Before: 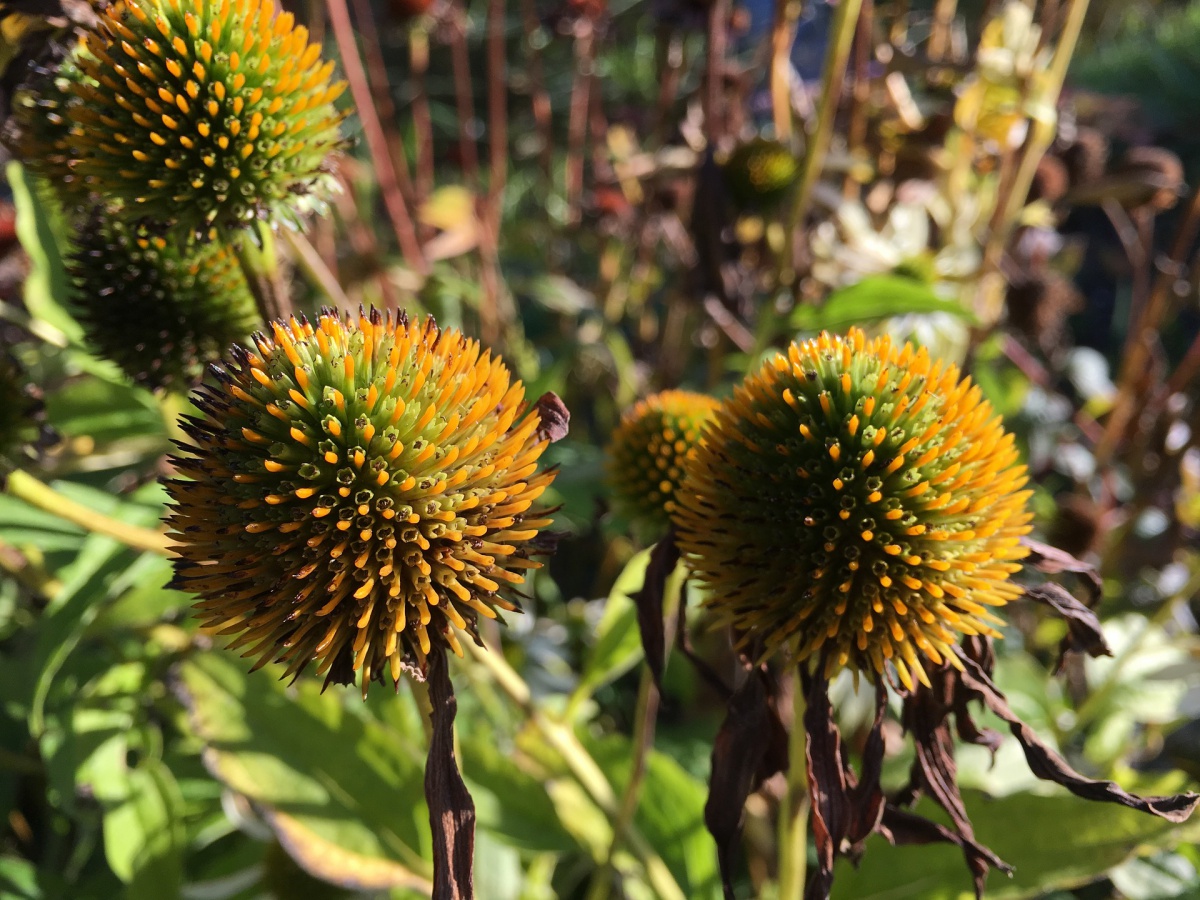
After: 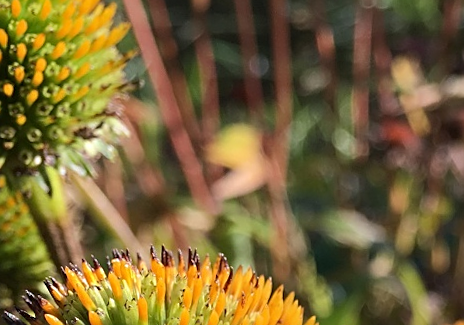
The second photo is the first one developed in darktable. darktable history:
sharpen: on, module defaults
crop: left 15.452%, top 5.459%, right 43.956%, bottom 56.62%
rotate and perspective: rotation -2.12°, lens shift (vertical) 0.009, lens shift (horizontal) -0.008, automatic cropping original format, crop left 0.036, crop right 0.964, crop top 0.05, crop bottom 0.959
